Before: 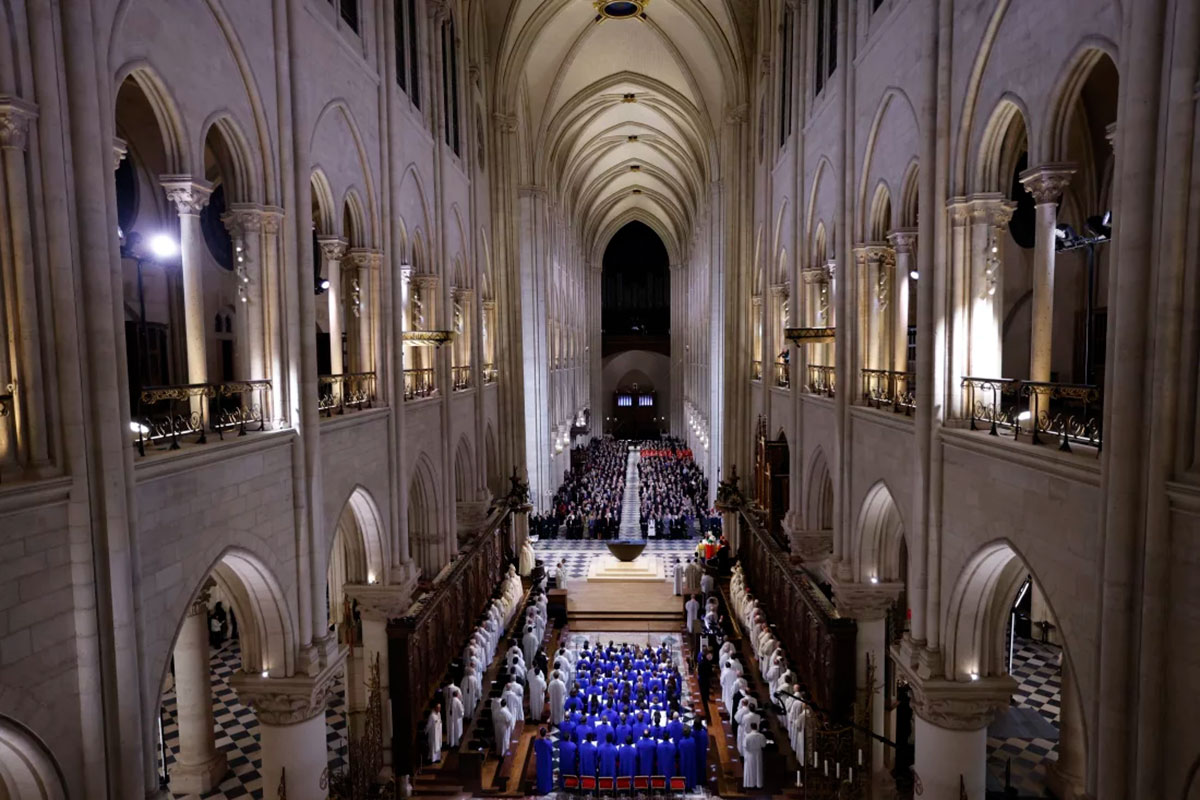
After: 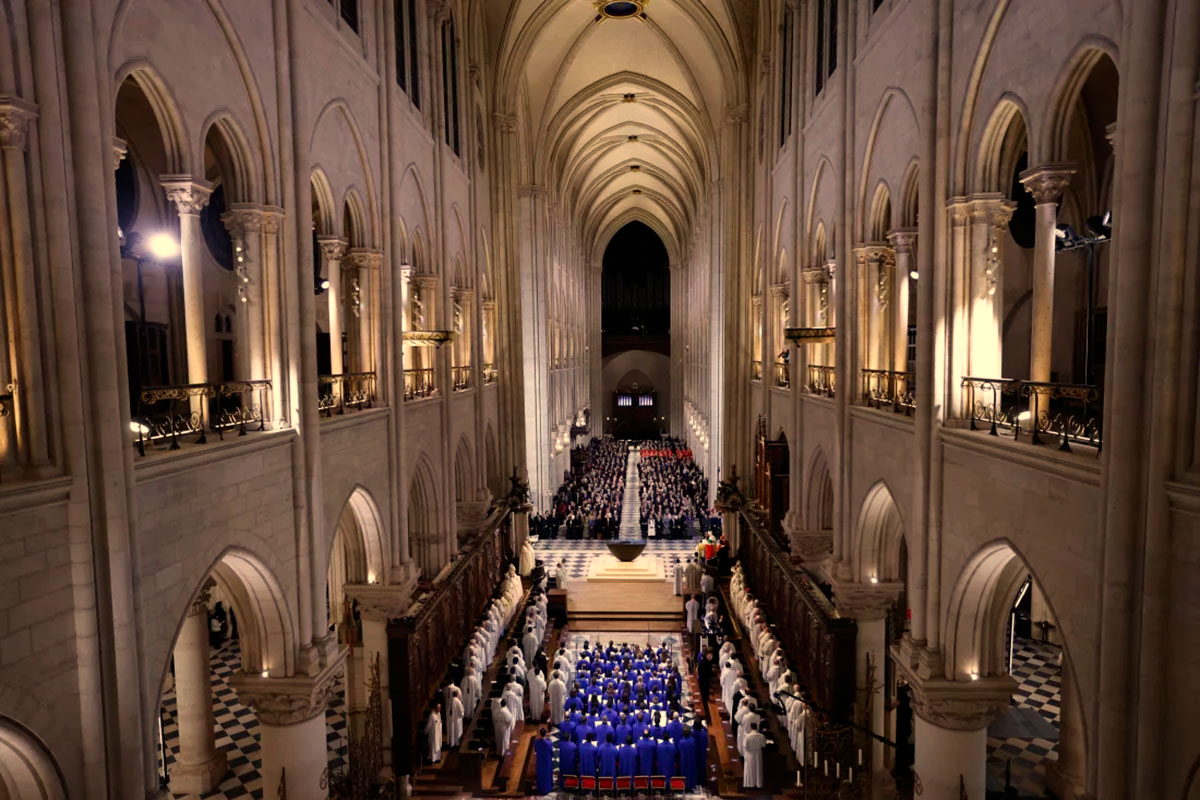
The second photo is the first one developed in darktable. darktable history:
white balance: red 1.138, green 0.996, blue 0.812
contrast brightness saturation: contrast 0.07
